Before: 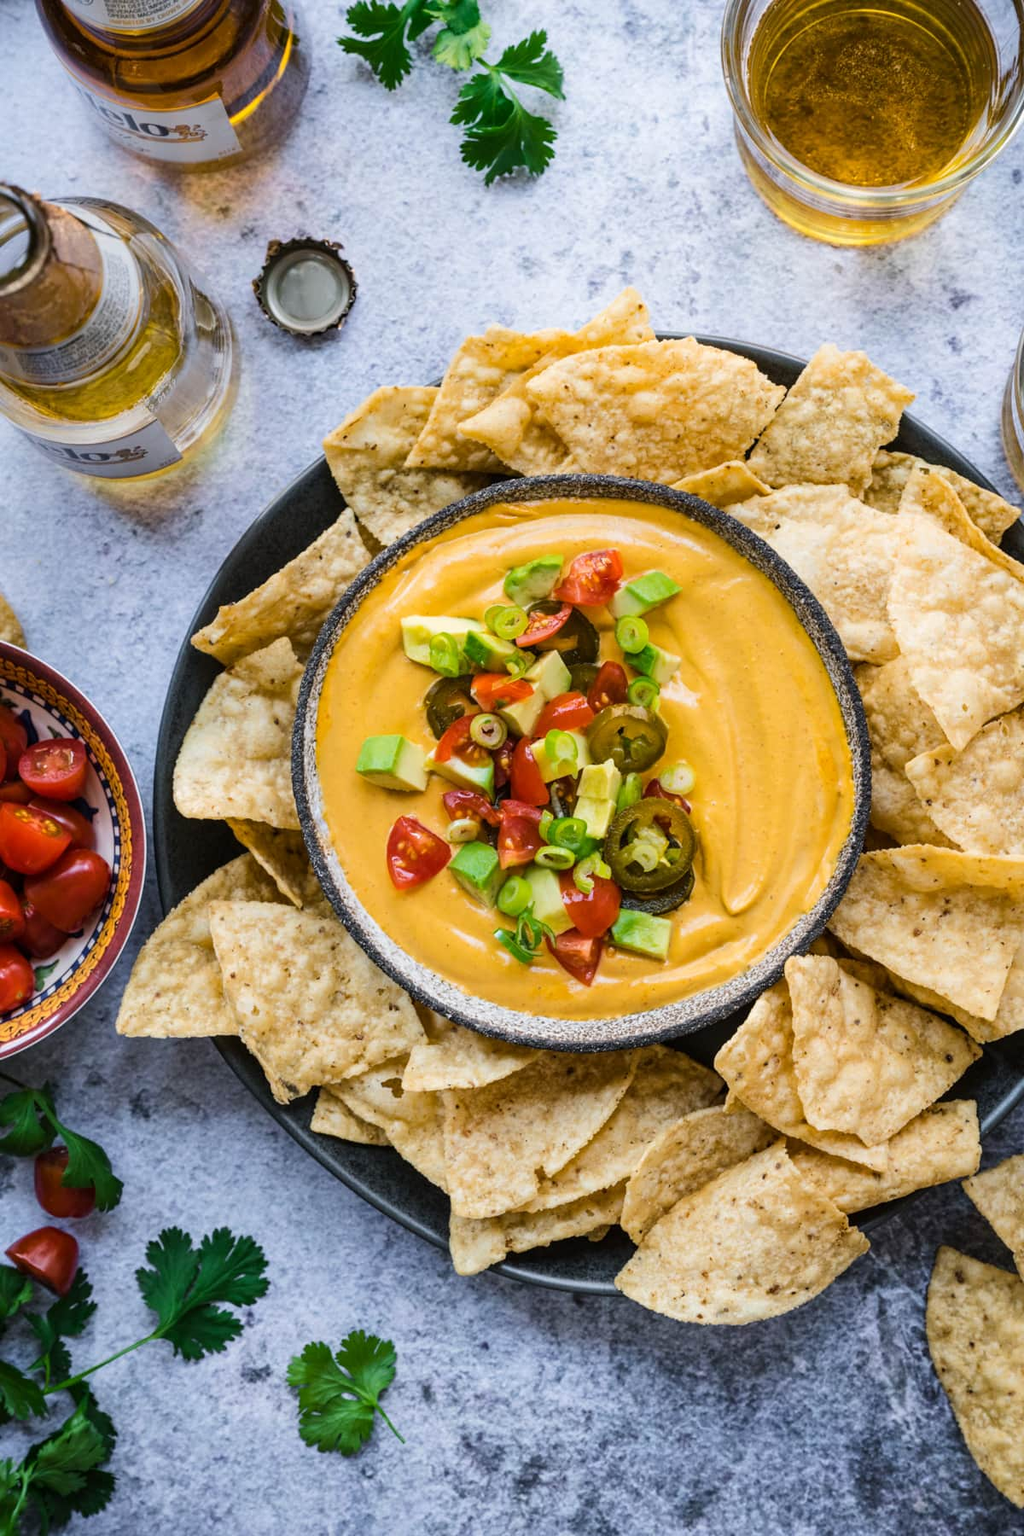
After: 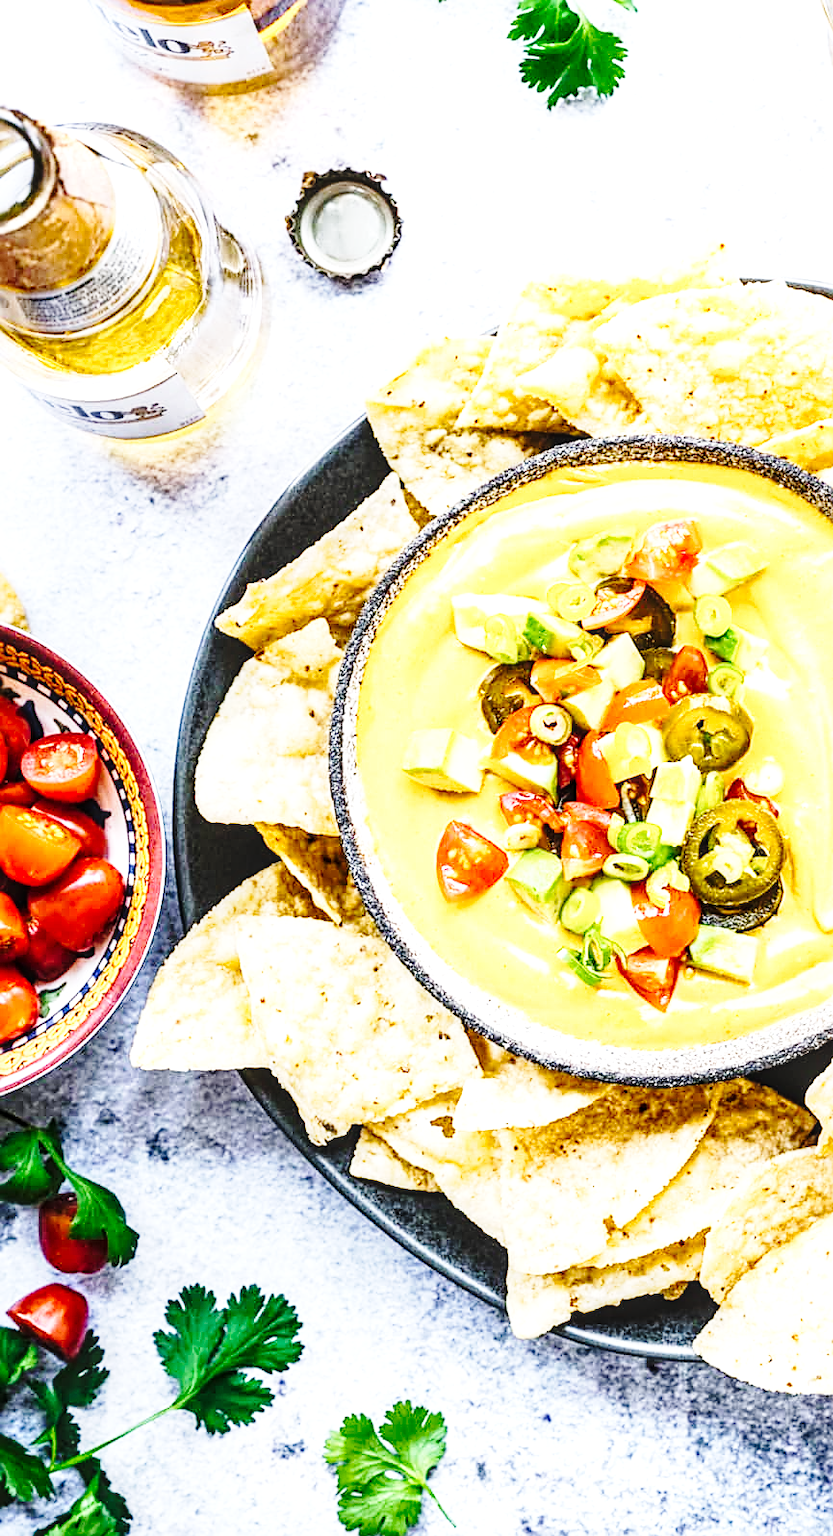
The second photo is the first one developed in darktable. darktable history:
local contrast: on, module defaults
tone equalizer: -8 EV -0.417 EV, -7 EV -0.364 EV, -6 EV -0.299 EV, -5 EV -0.186 EV, -3 EV 0.235 EV, -2 EV 0.347 EV, -1 EV 0.371 EV, +0 EV 0.445 EV, edges refinement/feathering 500, mask exposure compensation -1.57 EV, preserve details no
tone curve: curves: ch0 [(0, 0) (0.004, 0.001) (0.133, 0.112) (0.325, 0.362) (0.832, 0.893) (1, 1)], preserve colors none
base curve: curves: ch0 [(0, 0) (0.028, 0.03) (0.121, 0.232) (0.46, 0.748) (0.859, 0.968) (1, 1)], preserve colors none
exposure: black level correction 0, exposure 0.85 EV, compensate highlight preservation false
sharpen: on, module defaults
crop: top 5.791%, right 27.833%, bottom 5.517%
